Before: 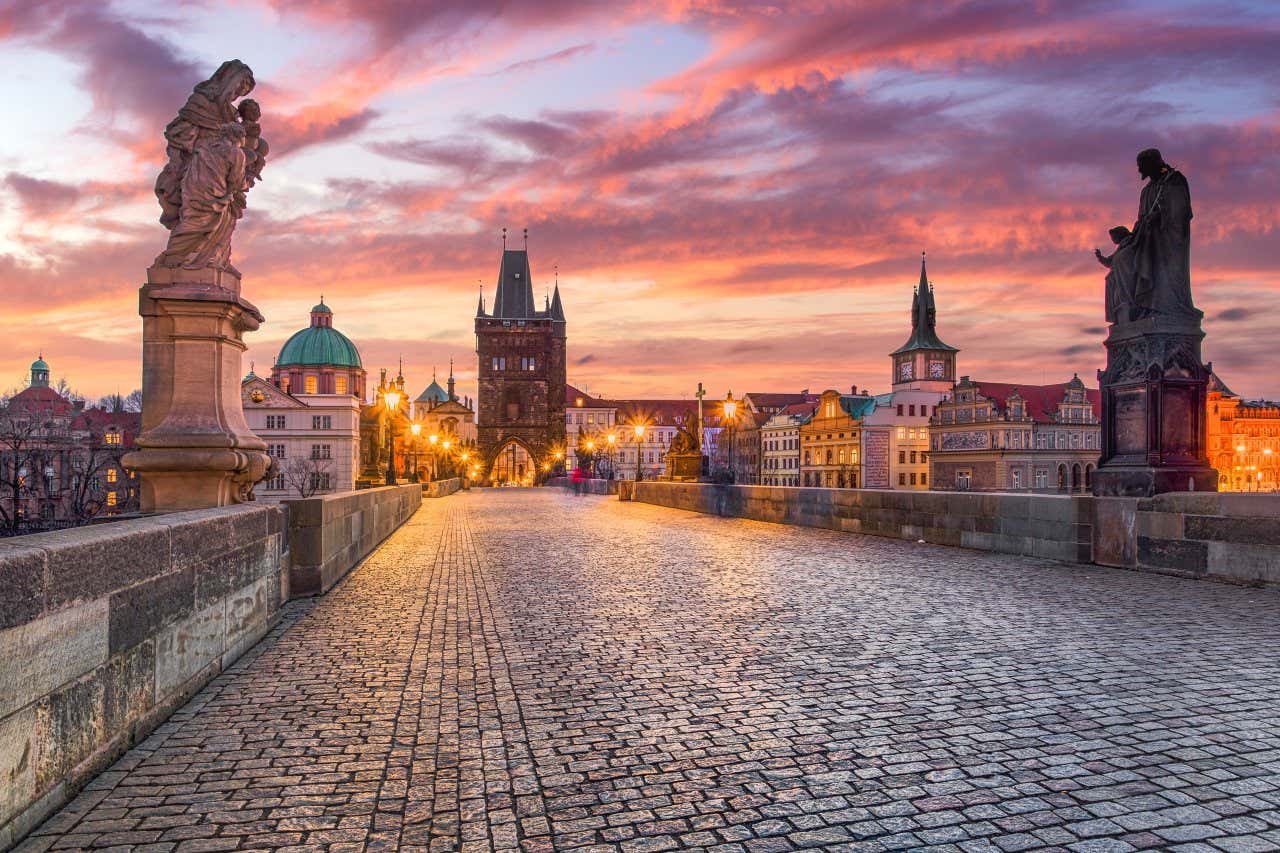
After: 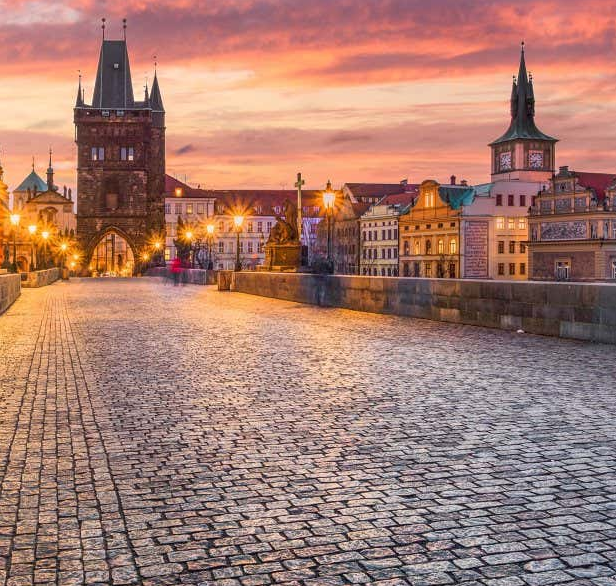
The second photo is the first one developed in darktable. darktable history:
crop: left 31.337%, top 24.653%, right 20.47%, bottom 6.58%
